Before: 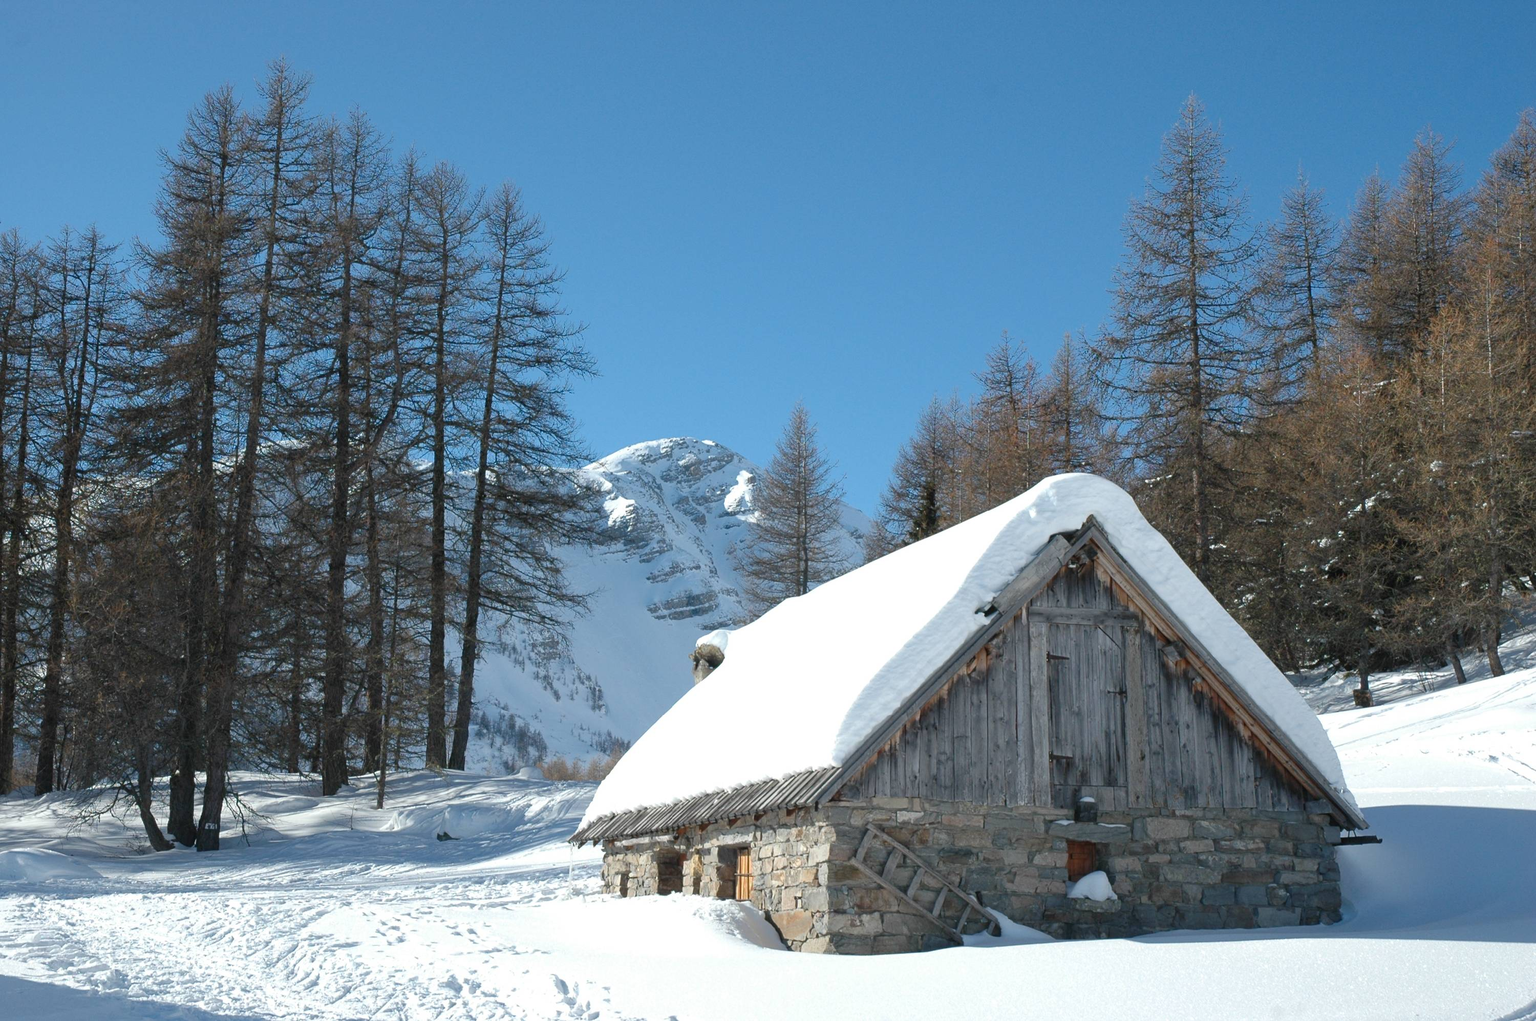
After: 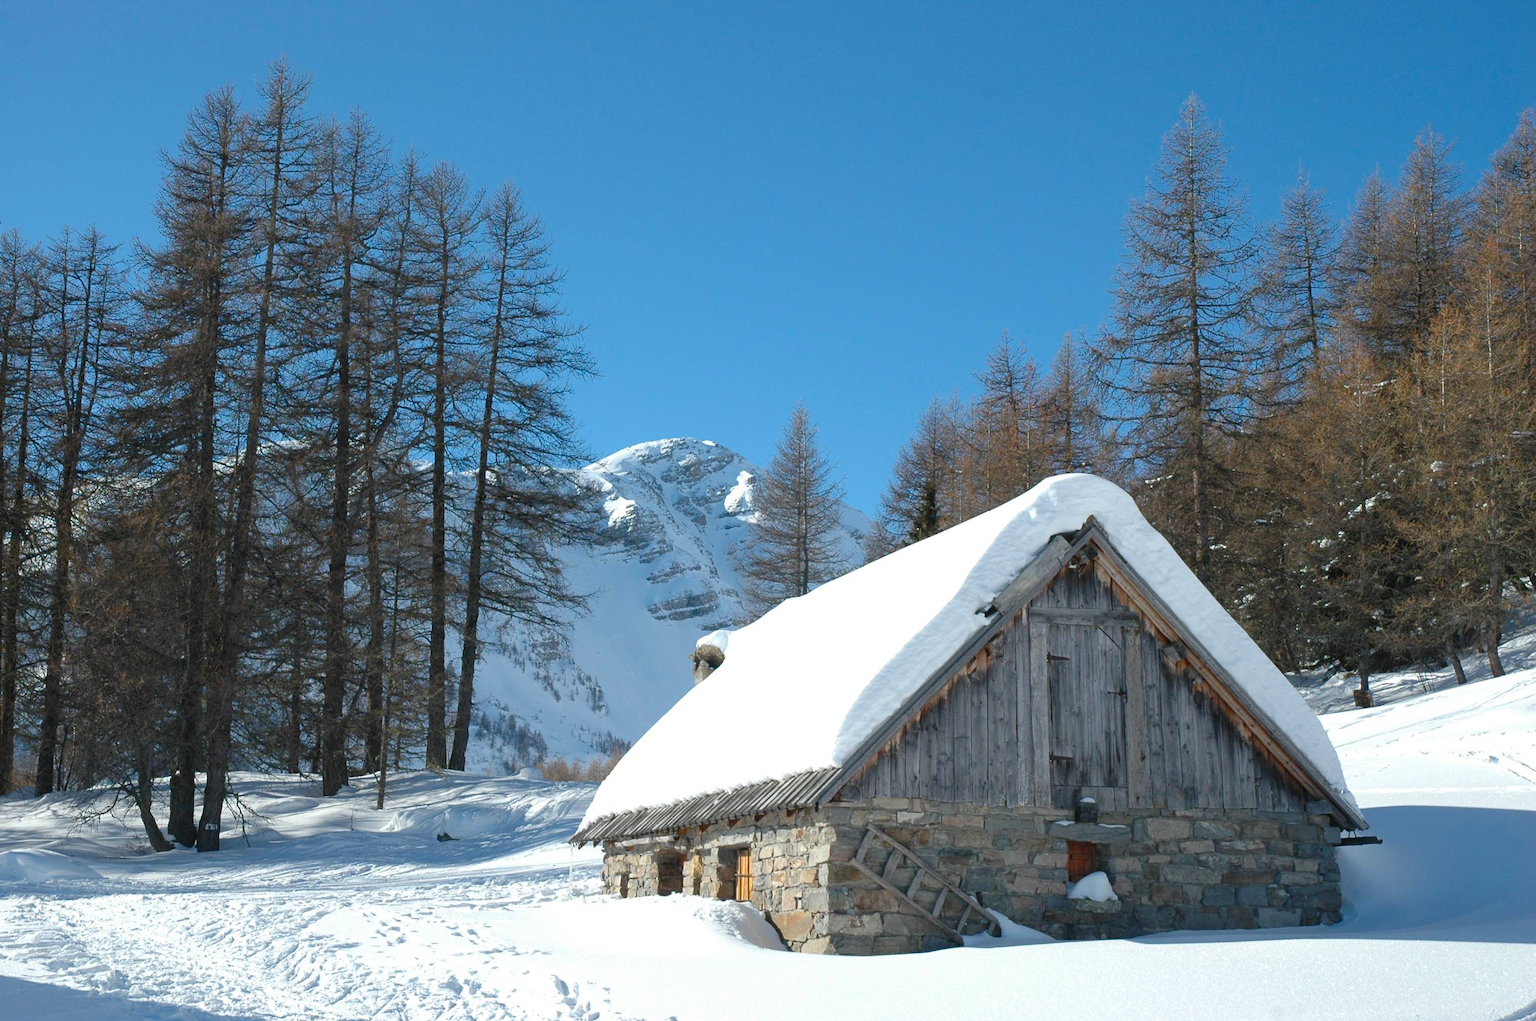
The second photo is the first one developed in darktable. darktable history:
color balance rgb: power › hue 72.37°, perceptual saturation grading › global saturation 19.902%
